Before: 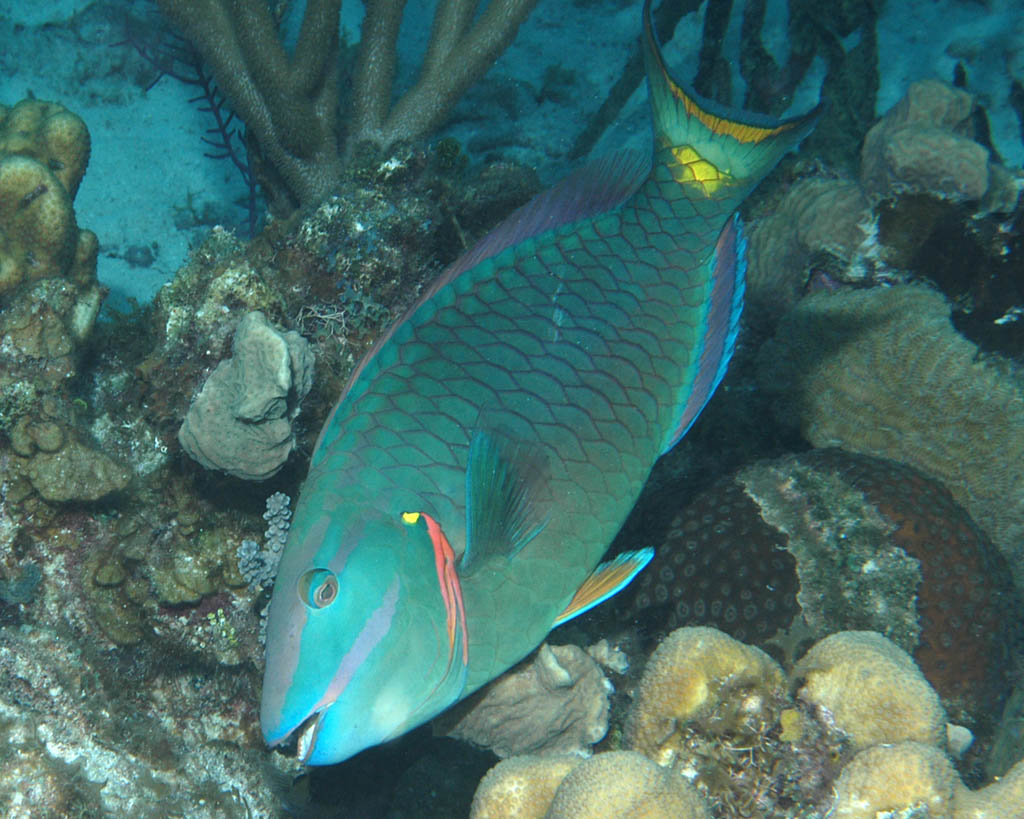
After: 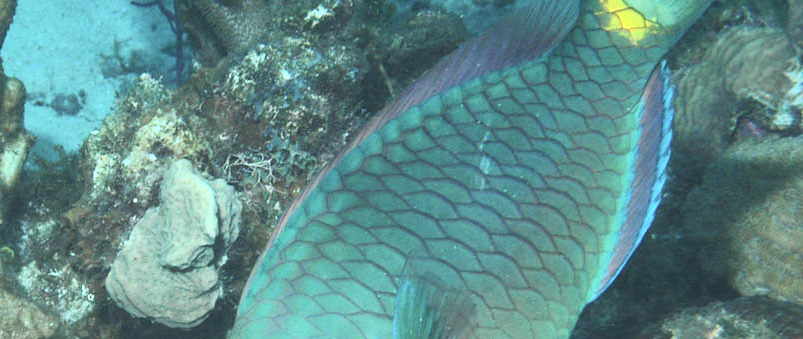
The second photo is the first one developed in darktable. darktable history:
crop: left 7.176%, top 18.582%, right 14.379%, bottom 39.969%
contrast brightness saturation: contrast 0.387, brightness 0.514
